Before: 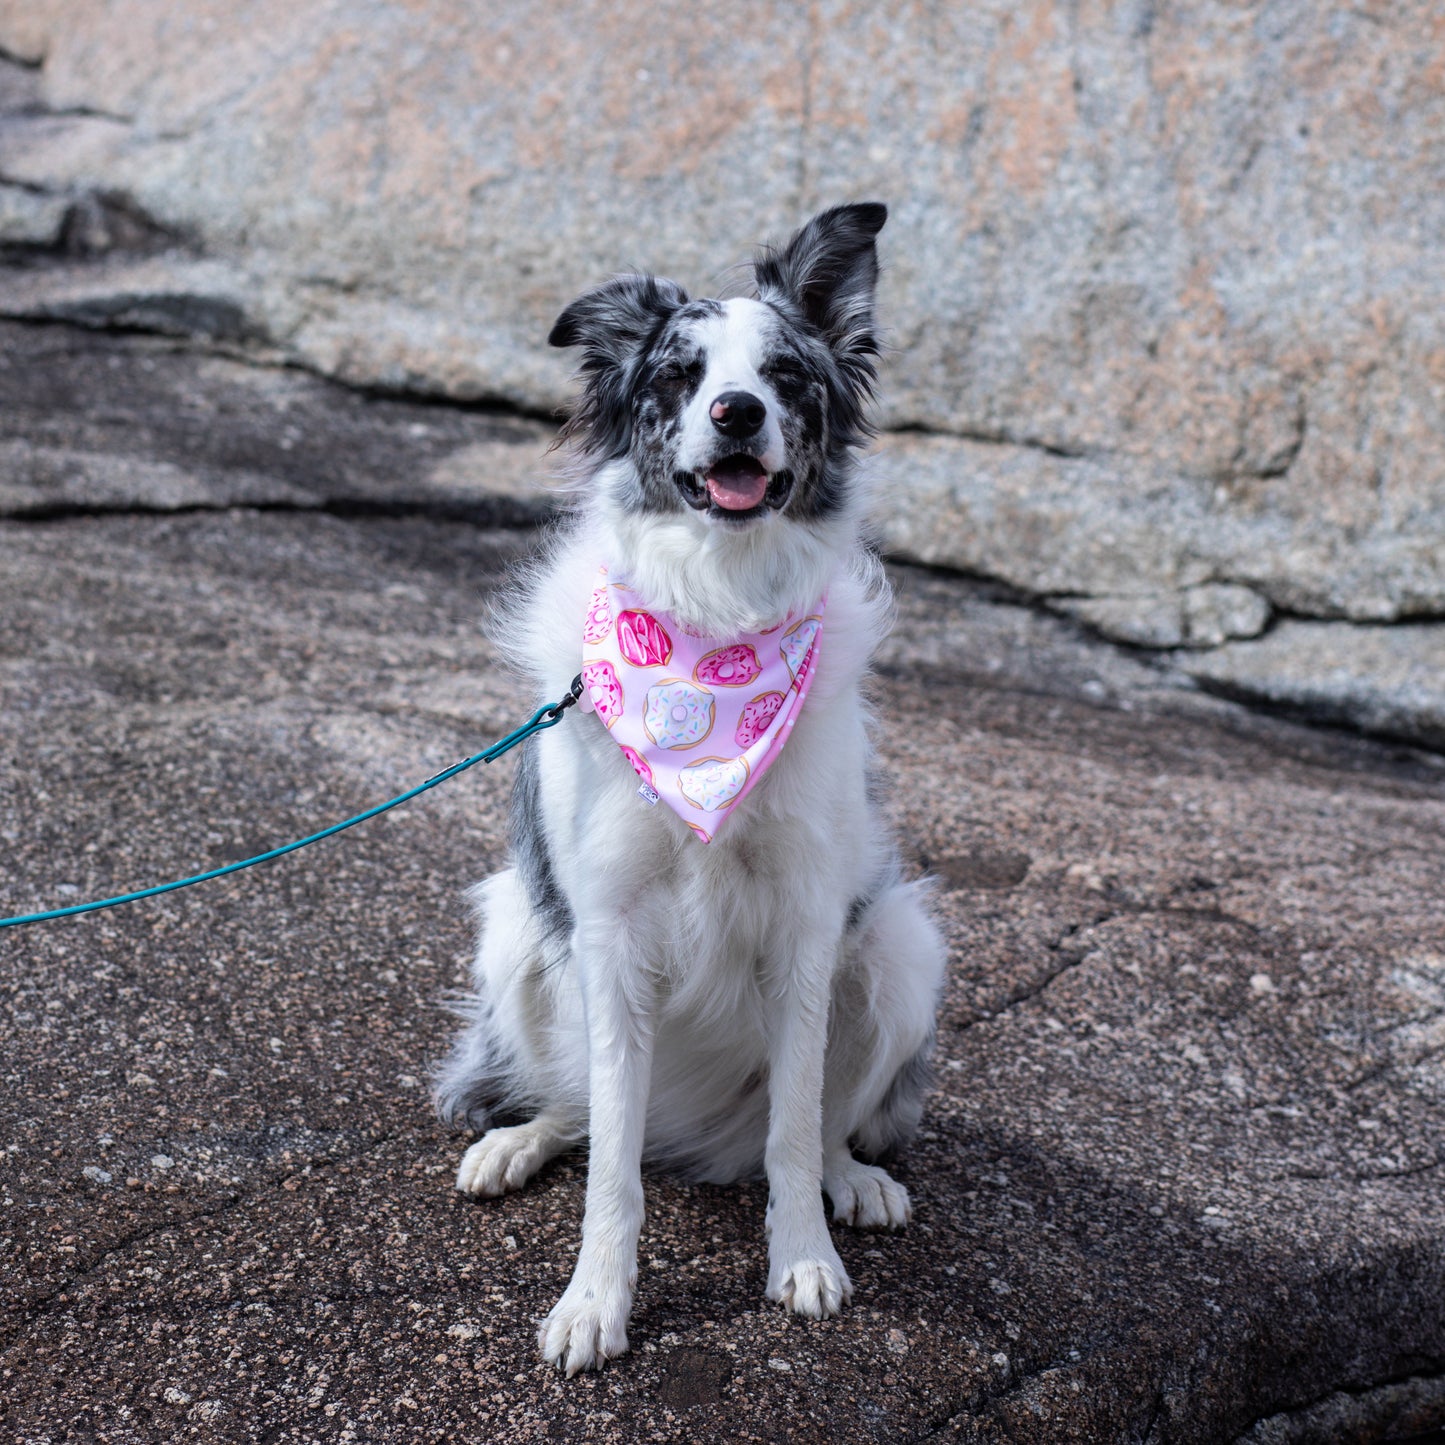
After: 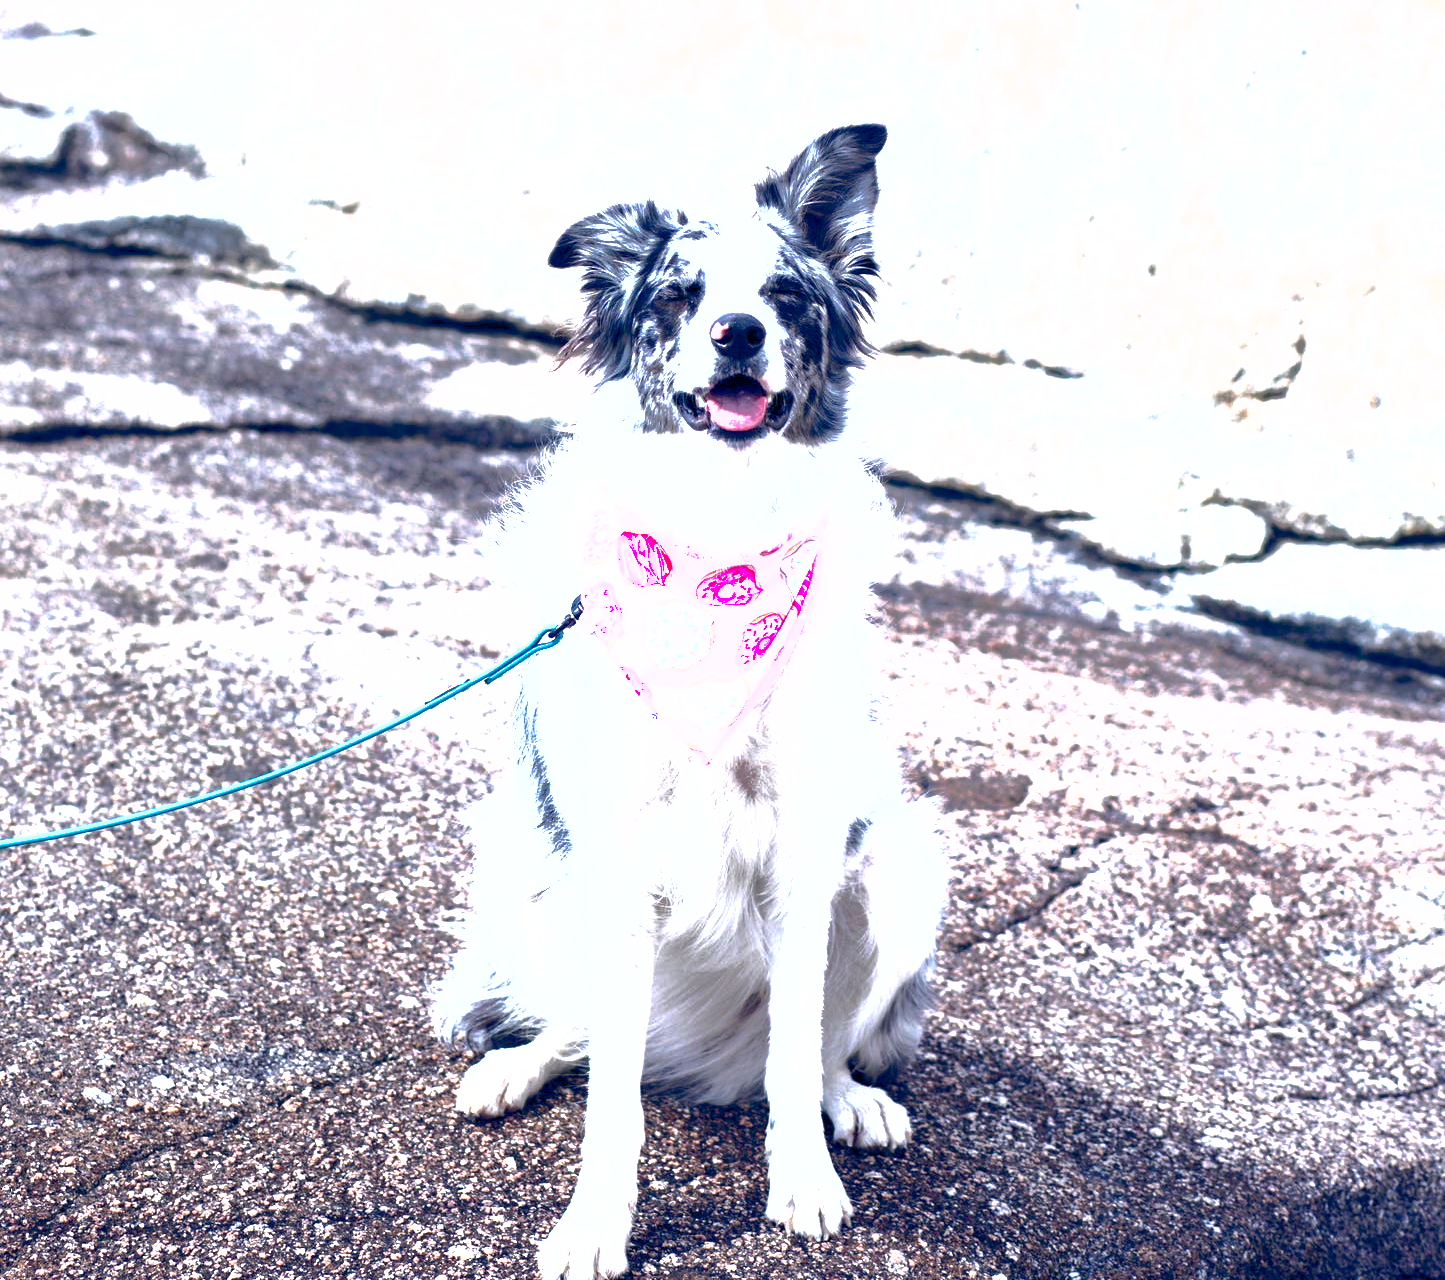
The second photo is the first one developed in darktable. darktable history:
exposure: black level correction 0, exposure 1.993 EV, compensate highlight preservation false
contrast brightness saturation: contrast 0.069, brightness -0.13, saturation 0.061
crop and rotate: top 5.533%, bottom 5.824%
shadows and highlights: on, module defaults
tone equalizer: -8 EV -0.426 EV, -7 EV -0.378 EV, -6 EV -0.348 EV, -5 EV -0.19 EV, -3 EV 0.239 EV, -2 EV 0.354 EV, -1 EV 0.375 EV, +0 EV 0.398 EV, edges refinement/feathering 500, mask exposure compensation -1.57 EV, preserve details no
color calibration: illuminant same as pipeline (D50), adaptation XYZ, x 0.346, y 0.358, temperature 5004.47 K
color balance rgb: shadows lift › hue 85.91°, global offset › chroma 0.248%, global offset › hue 256.08°, perceptual saturation grading › global saturation 15.479%, perceptual saturation grading › highlights -19.167%, perceptual saturation grading › shadows 19.888%, global vibrance 6.169%
